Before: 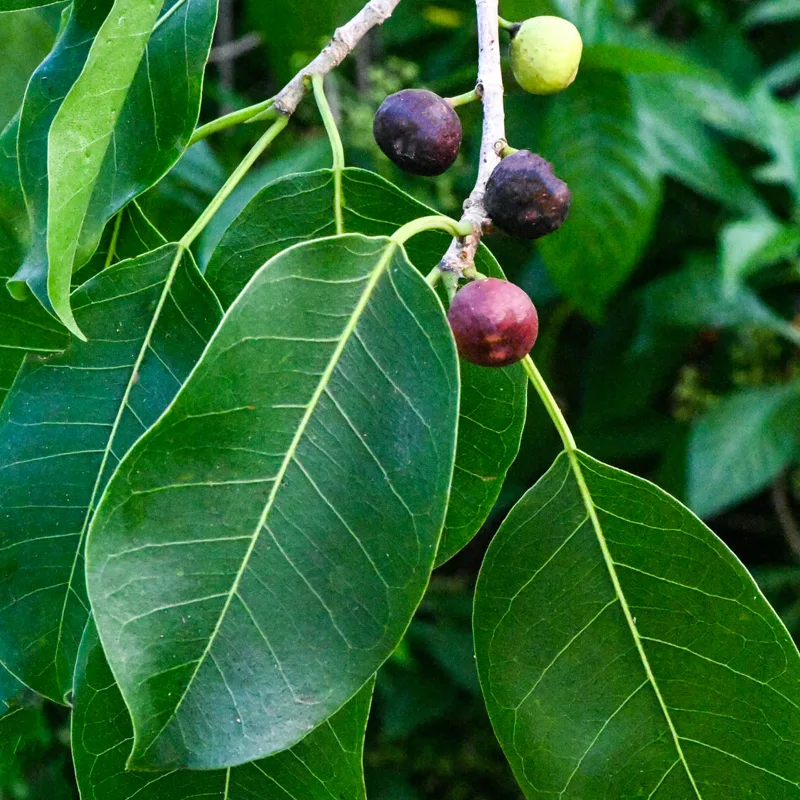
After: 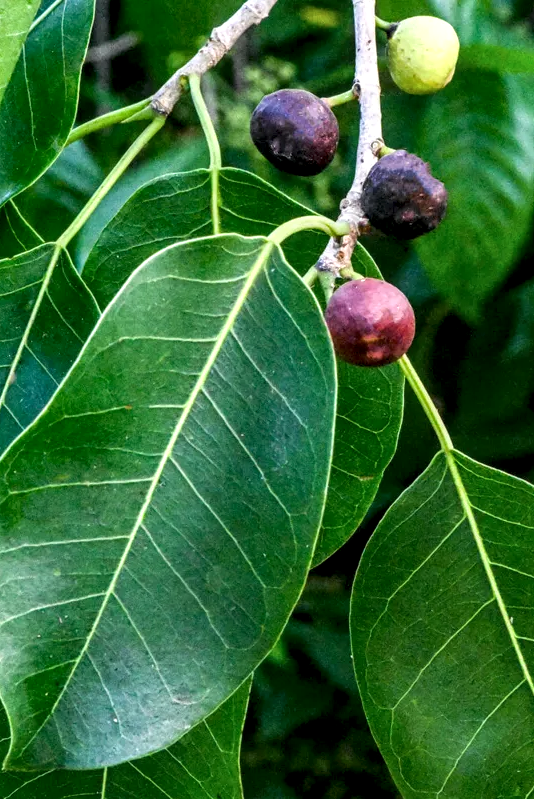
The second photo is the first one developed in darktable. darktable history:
exposure: compensate exposure bias true, compensate highlight preservation false
local contrast: highlights 57%, detail 145%
crop and rotate: left 15.498%, right 17.74%
